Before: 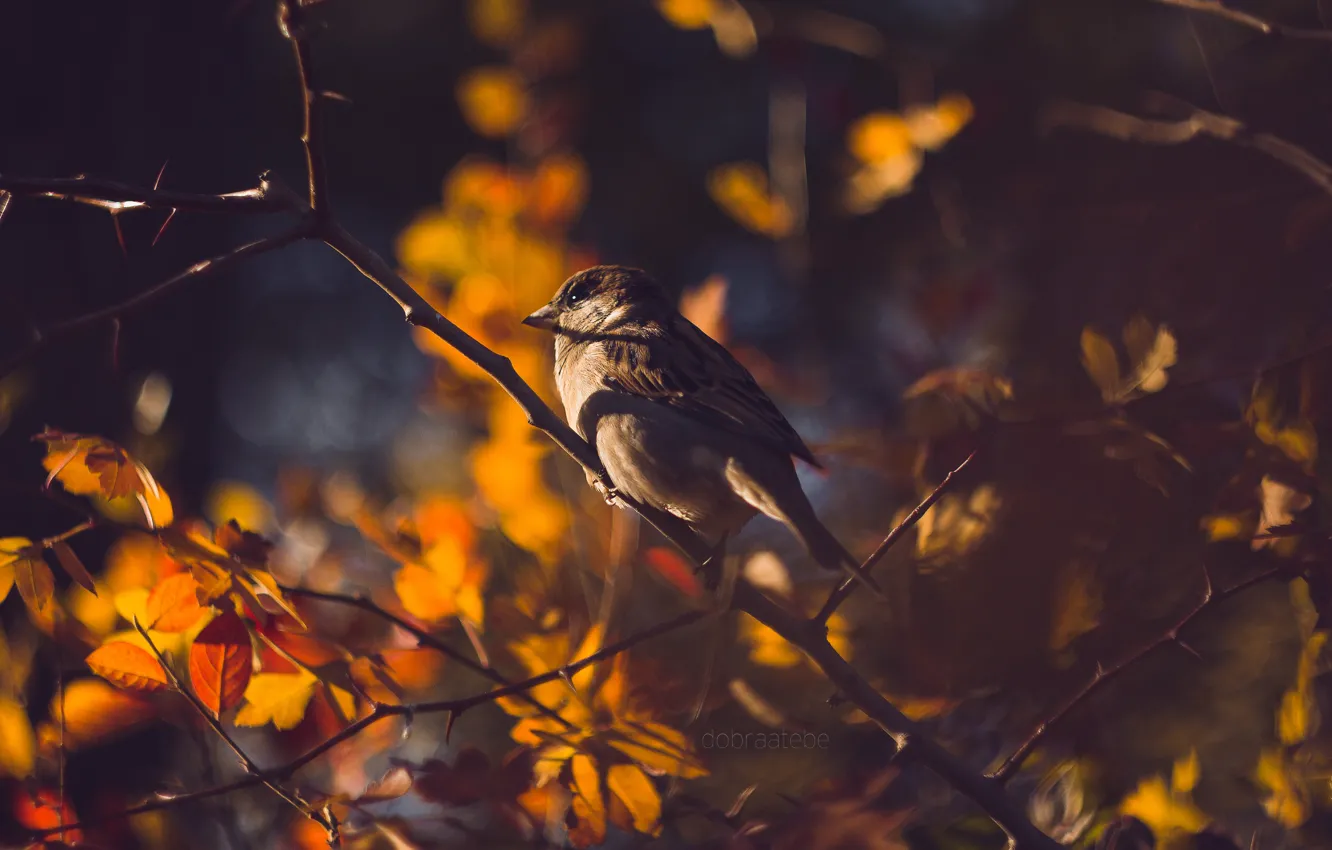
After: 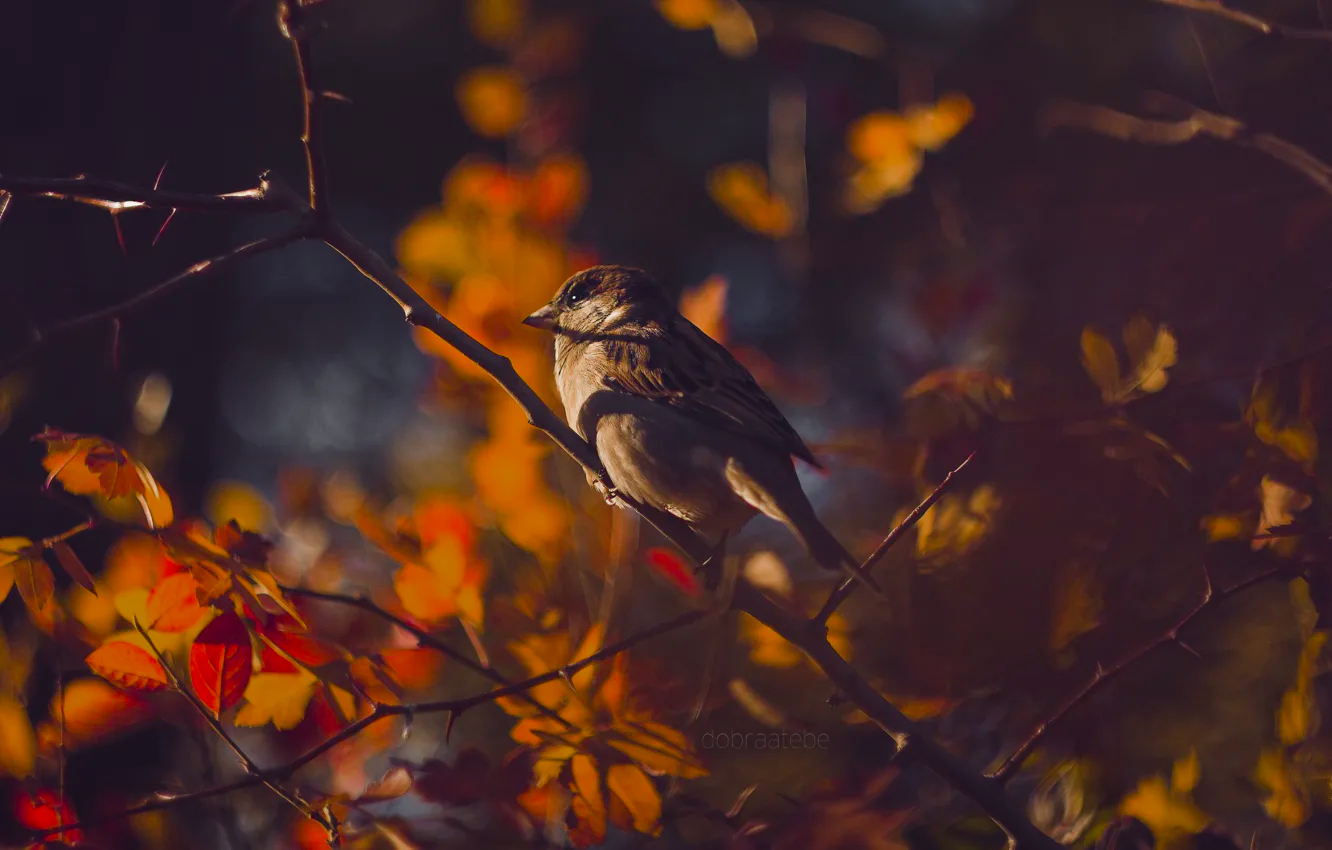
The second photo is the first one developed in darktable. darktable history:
graduated density: rotation -180°, offset 27.42
color zones: curves: ch0 [(0, 0.48) (0.209, 0.398) (0.305, 0.332) (0.429, 0.493) (0.571, 0.5) (0.714, 0.5) (0.857, 0.5) (1, 0.48)]; ch1 [(0, 0.633) (0.143, 0.586) (0.286, 0.489) (0.429, 0.448) (0.571, 0.31) (0.714, 0.335) (0.857, 0.492) (1, 0.633)]; ch2 [(0, 0.448) (0.143, 0.498) (0.286, 0.5) (0.429, 0.5) (0.571, 0.5) (0.714, 0.5) (0.857, 0.5) (1, 0.448)]
